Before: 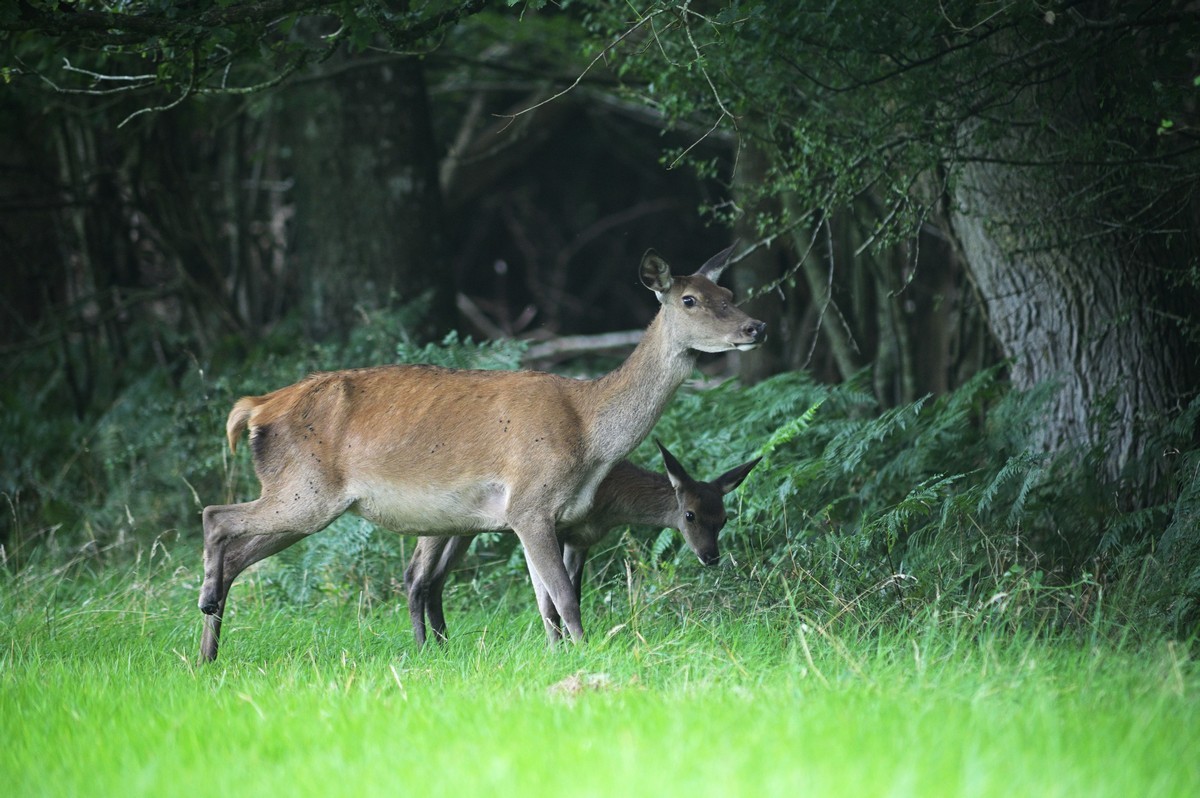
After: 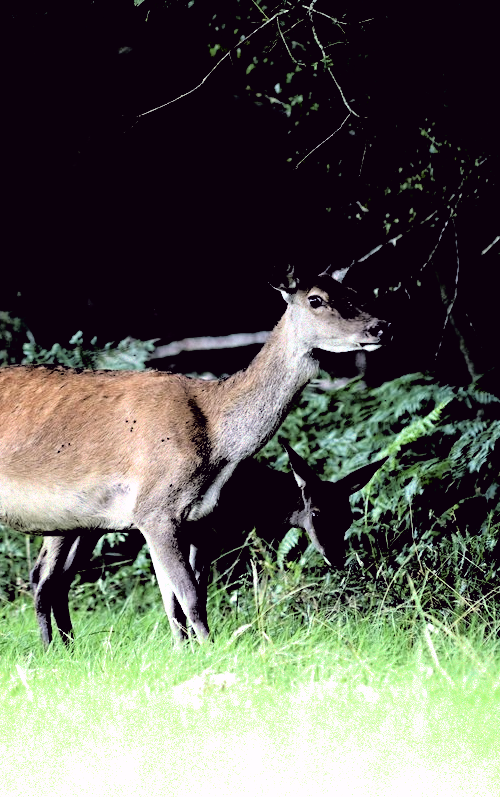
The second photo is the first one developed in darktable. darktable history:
filmic rgb: black relative exposure -1 EV, white relative exposure 2.05 EV, hardness 1.52, contrast 2.25, enable highlight reconstruction true
crop: left 31.229%, right 27.105%
tone curve: curves: ch0 [(0, 0) (0.126, 0.061) (0.362, 0.382) (0.498, 0.498) (0.706, 0.712) (1, 1)]; ch1 [(0, 0) (0.5, 0.522) (0.55, 0.586) (1, 1)]; ch2 [(0, 0) (0.44, 0.424) (0.5, 0.482) (0.537, 0.538) (1, 1)], color space Lab, independent channels, preserve colors none
